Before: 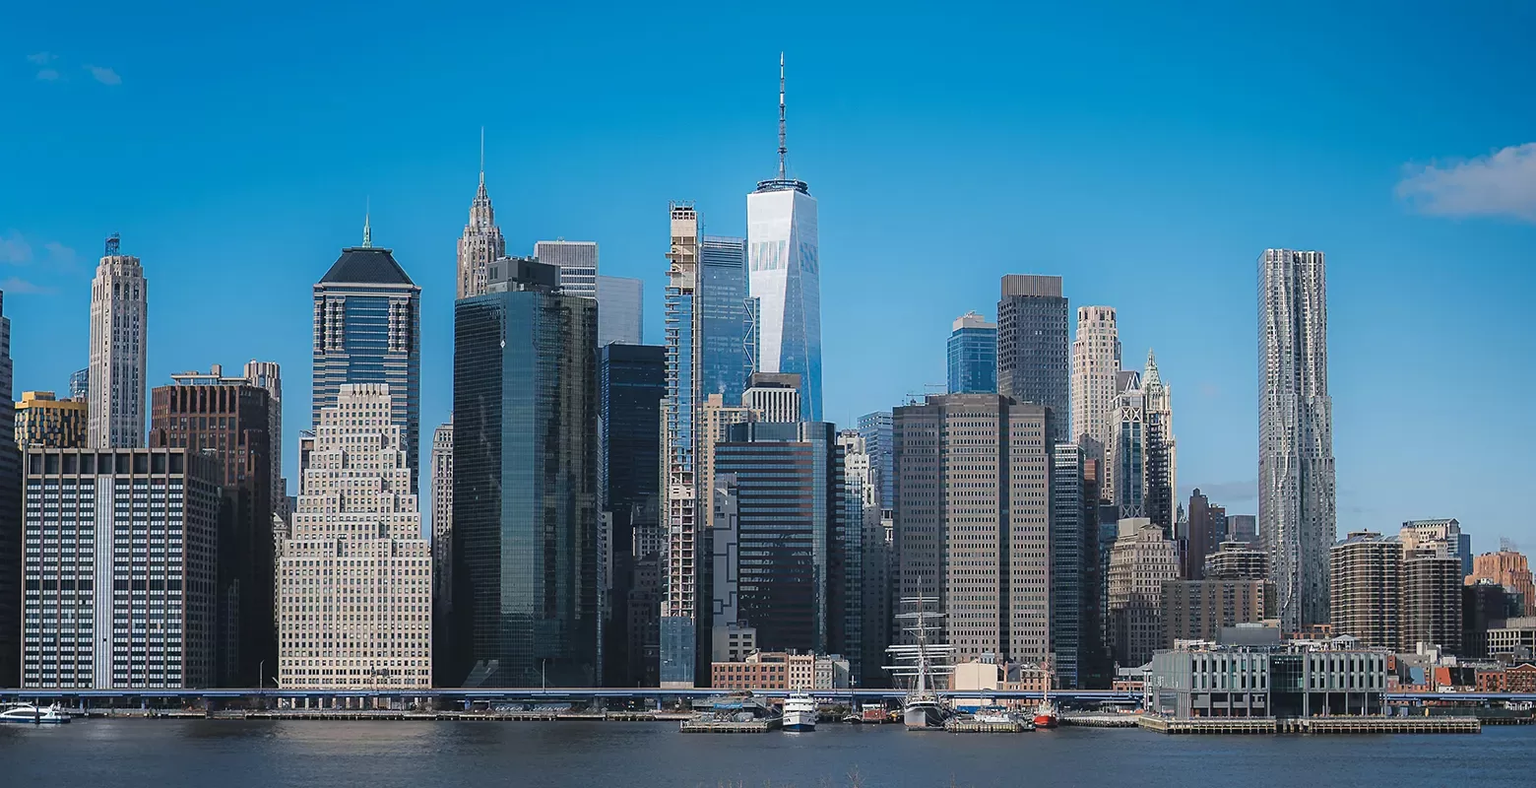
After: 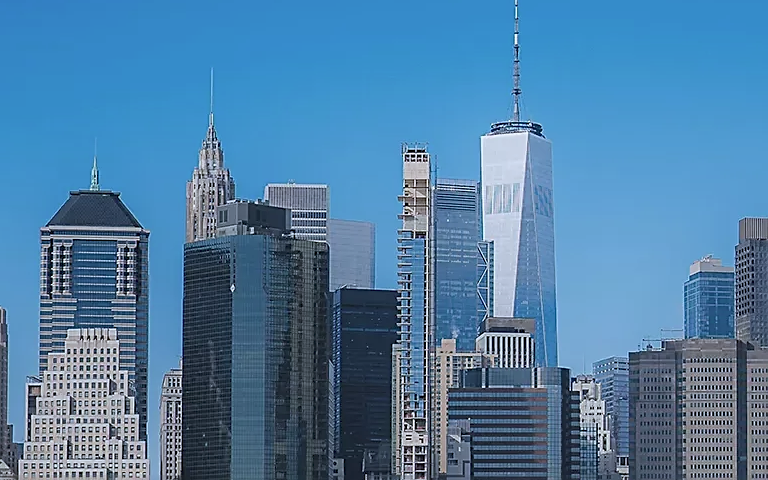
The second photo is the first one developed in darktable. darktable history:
color balance: contrast -15%
crop: left 17.835%, top 7.675%, right 32.881%, bottom 32.213%
sharpen: on, module defaults
white balance: red 0.954, blue 1.079
